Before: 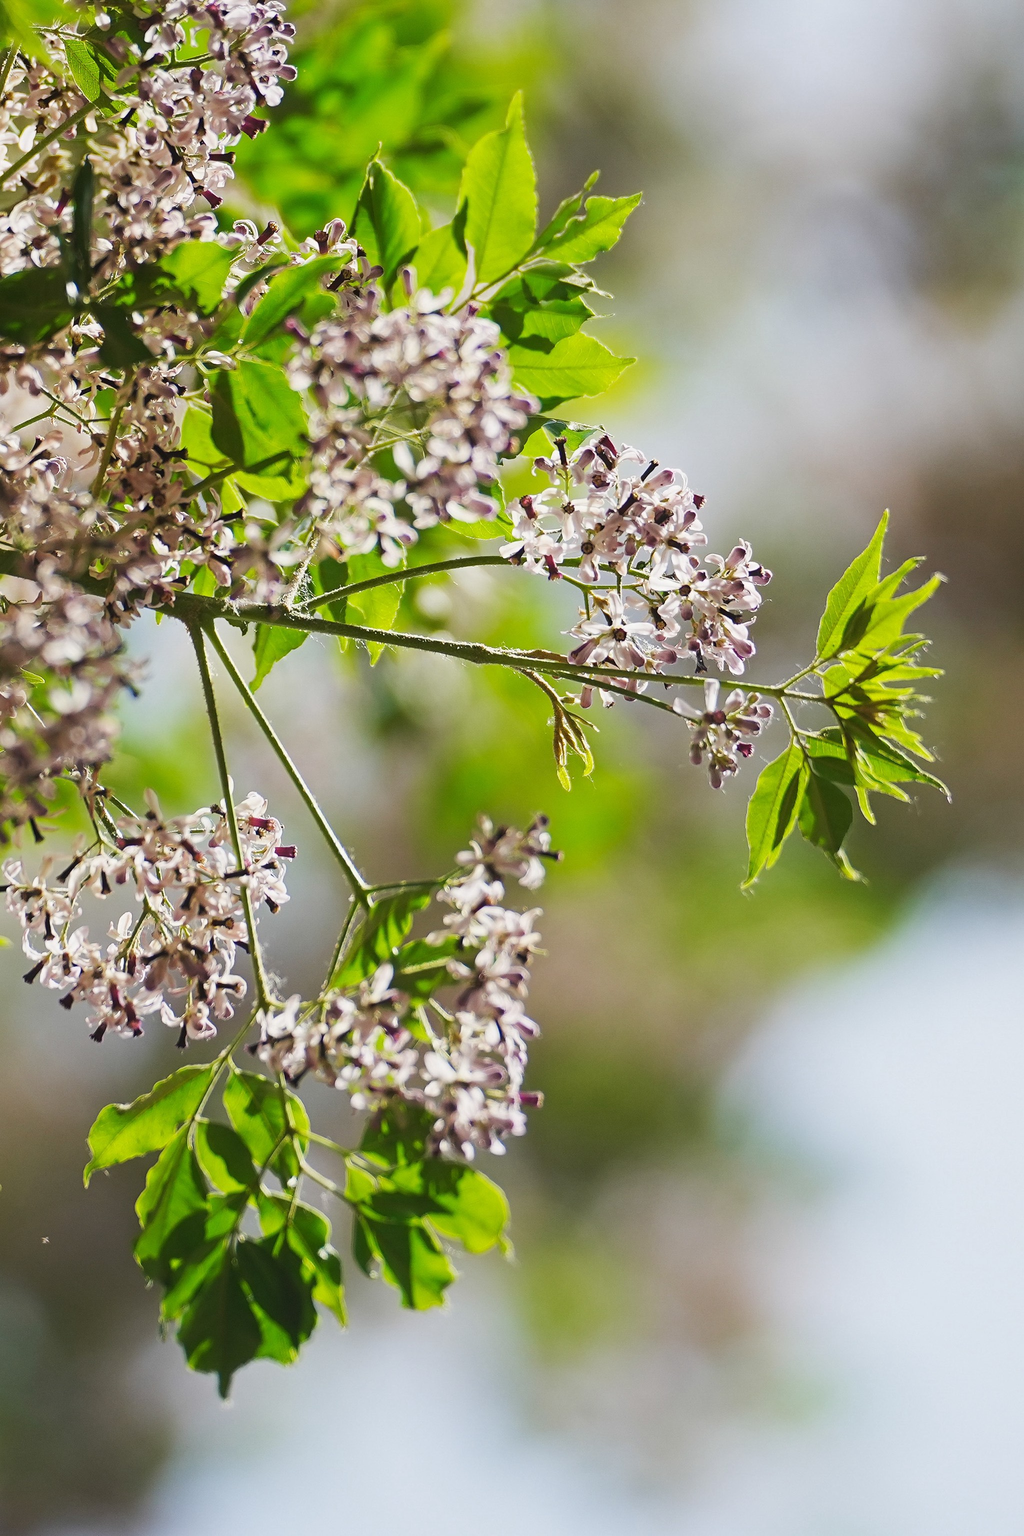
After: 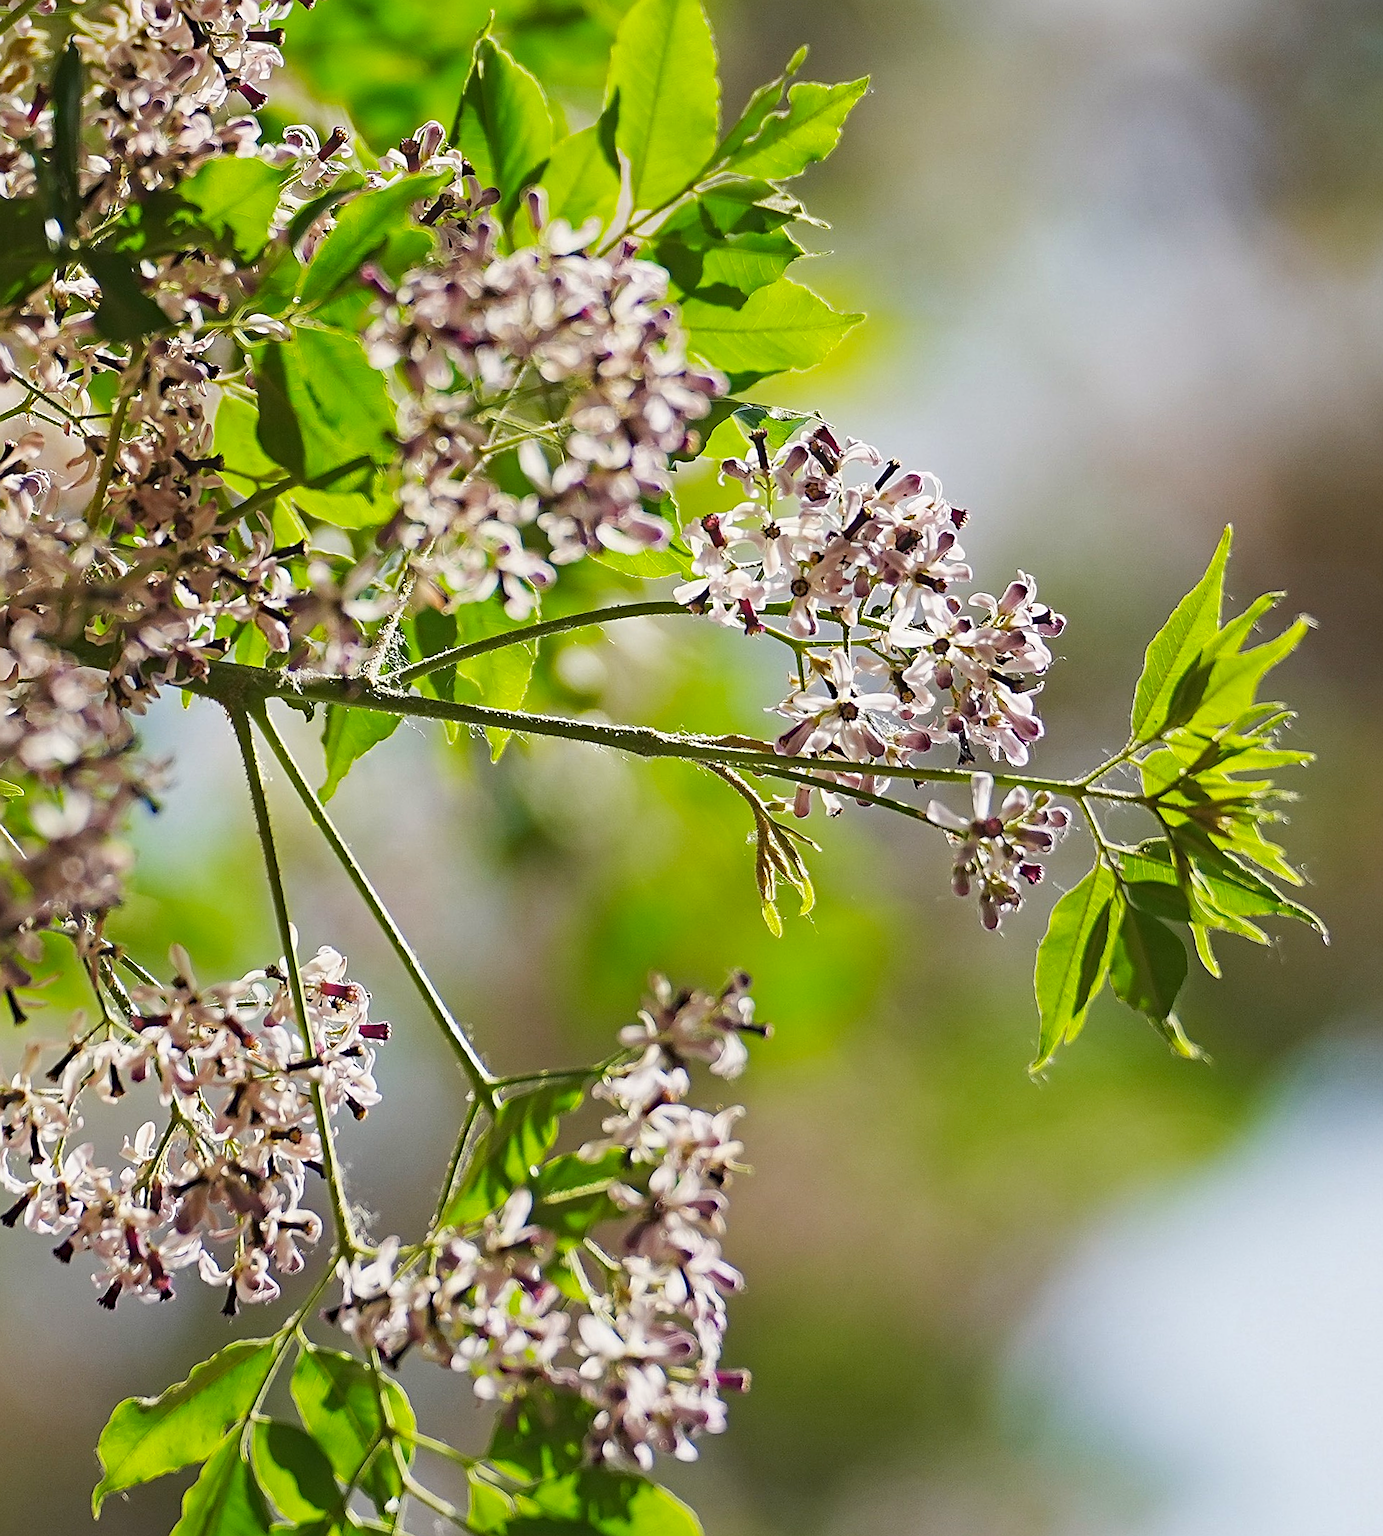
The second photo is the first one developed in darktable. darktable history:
sharpen: on, module defaults
crop: left 2.737%, top 7.287%, right 3.421%, bottom 20.179%
haze removal: strength 0.29, distance 0.25, compatibility mode true, adaptive false
rotate and perspective: rotation -1°, crop left 0.011, crop right 0.989, crop top 0.025, crop bottom 0.975
